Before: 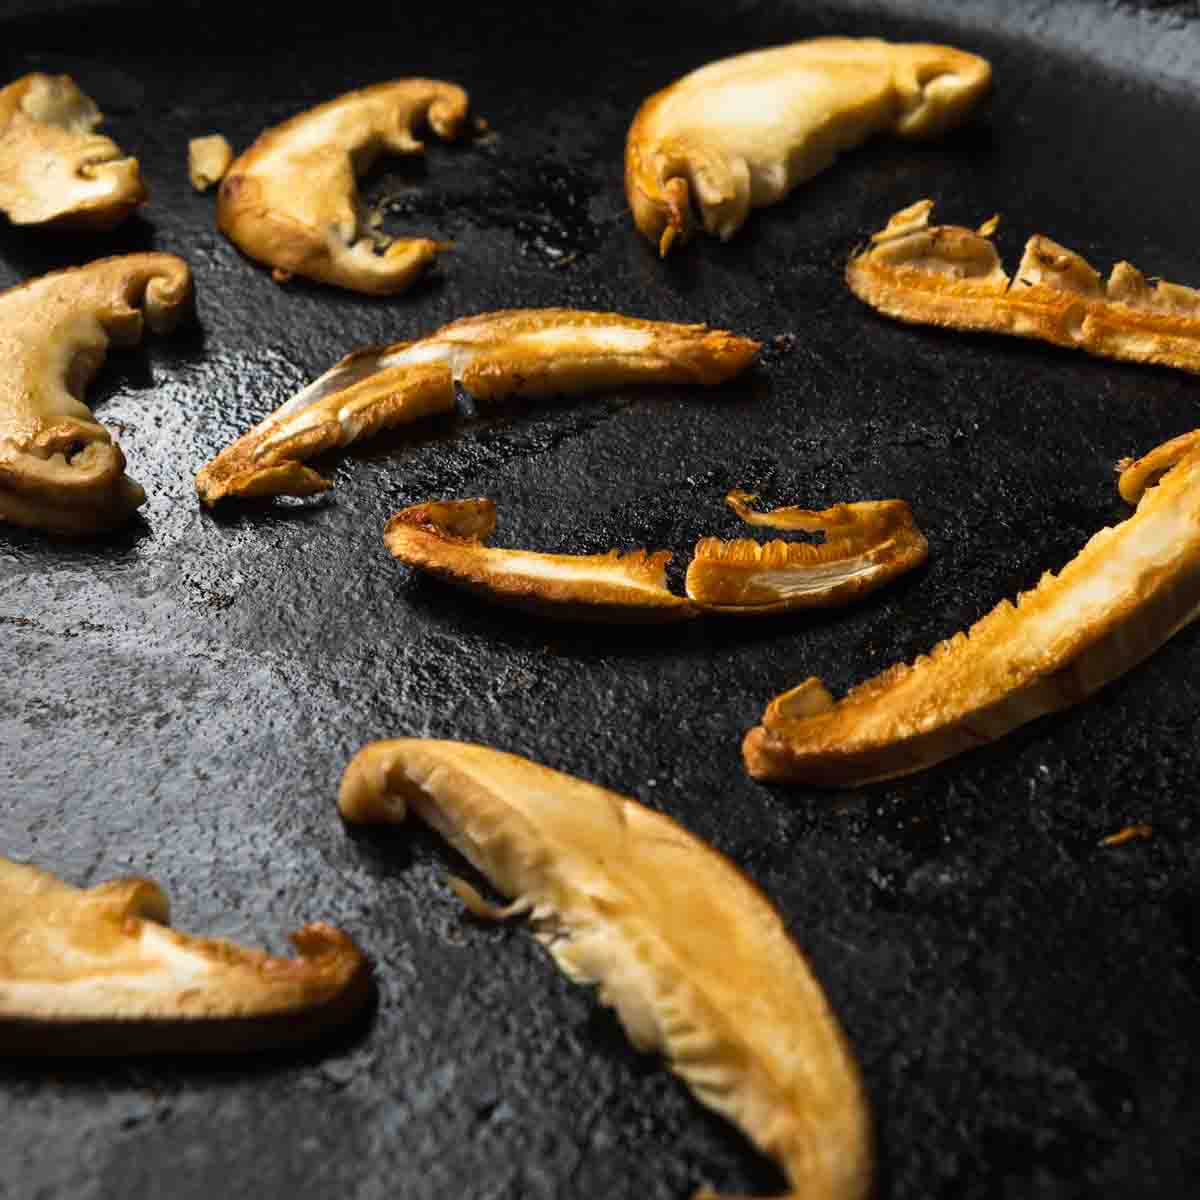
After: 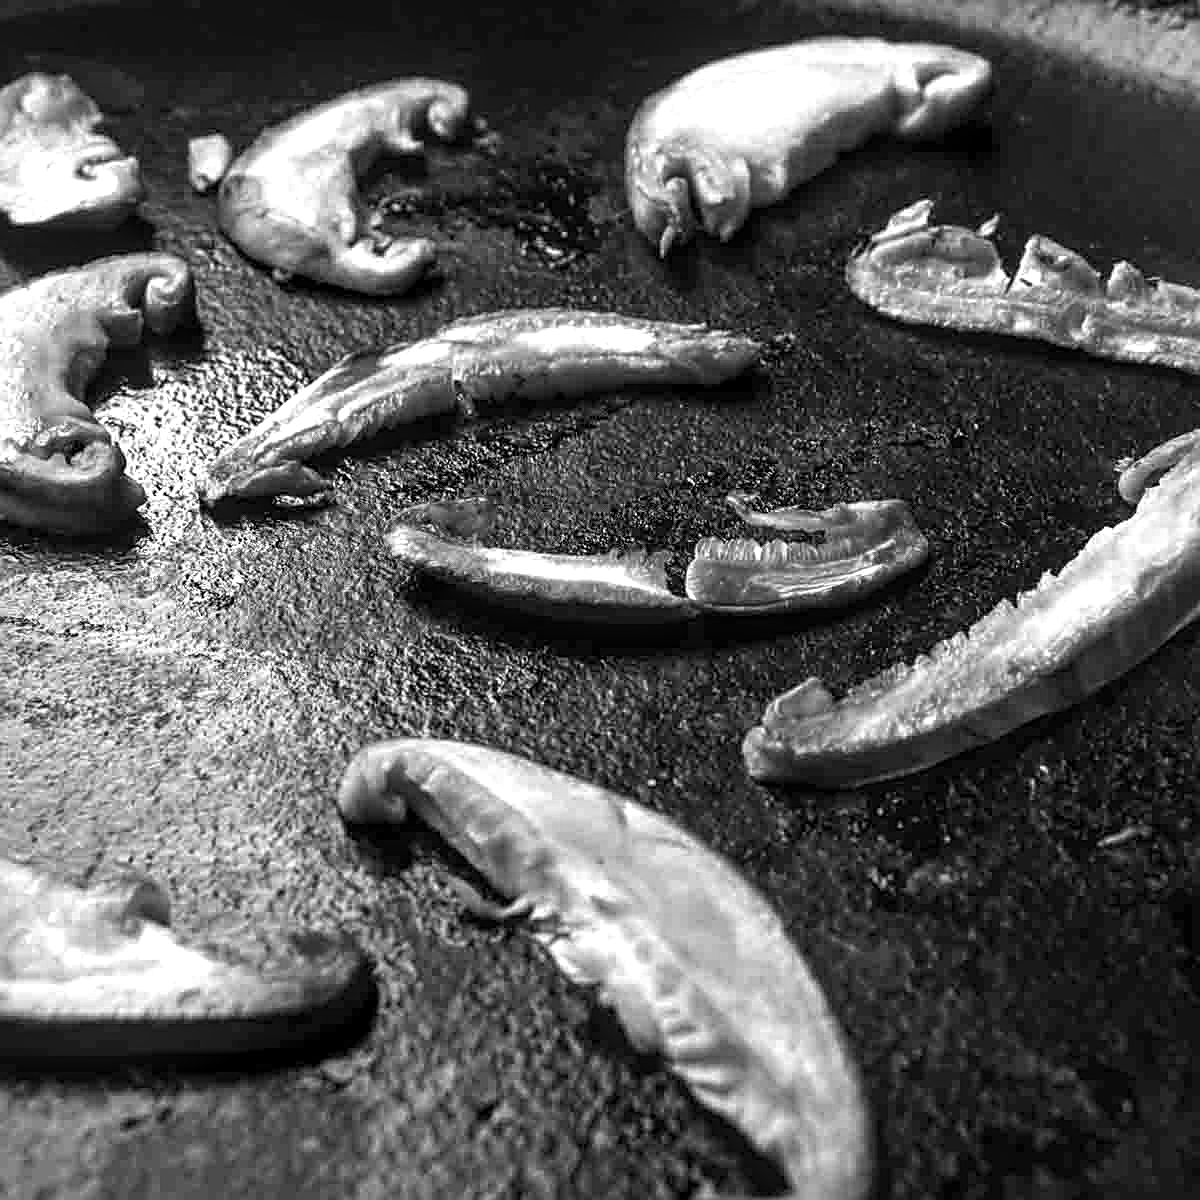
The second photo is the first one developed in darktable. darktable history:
monochrome: on, module defaults
sharpen: on, module defaults
local contrast: highlights 61%, detail 143%, midtone range 0.428
exposure: black level correction 0, exposure 0.7 EV, compensate exposure bias true, compensate highlight preservation false
color zones: curves: ch0 [(0, 0.5) (0.125, 0.4) (0.25, 0.5) (0.375, 0.4) (0.5, 0.4) (0.625, 0.35) (0.75, 0.35) (0.875, 0.5)]; ch1 [(0, 0.35) (0.125, 0.45) (0.25, 0.35) (0.375, 0.35) (0.5, 0.35) (0.625, 0.35) (0.75, 0.45) (0.875, 0.35)]; ch2 [(0, 0.6) (0.125, 0.5) (0.25, 0.5) (0.375, 0.6) (0.5, 0.6) (0.625, 0.5) (0.75, 0.5) (0.875, 0.5)]
